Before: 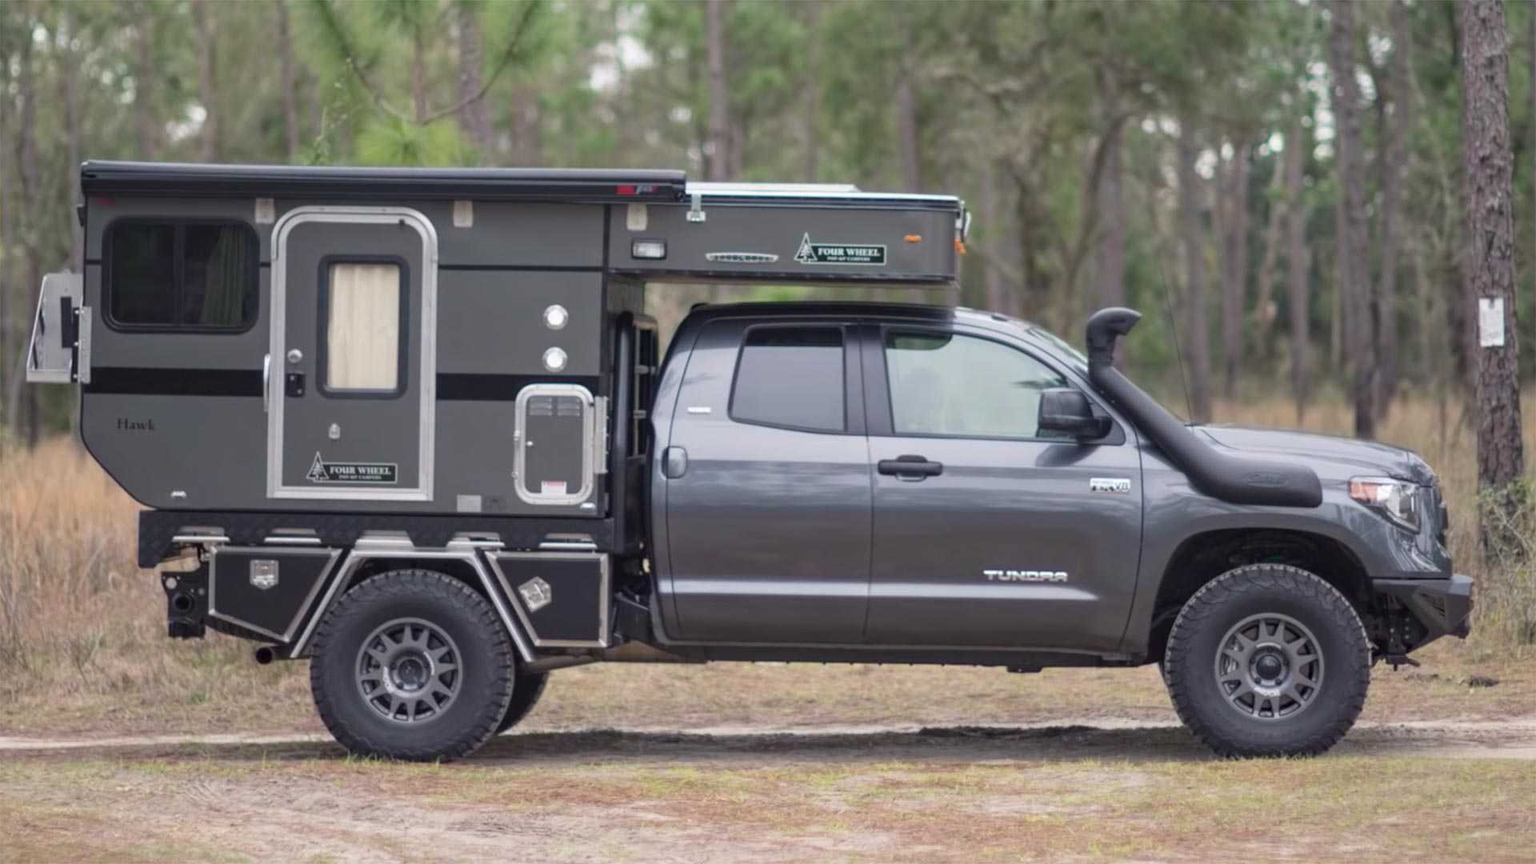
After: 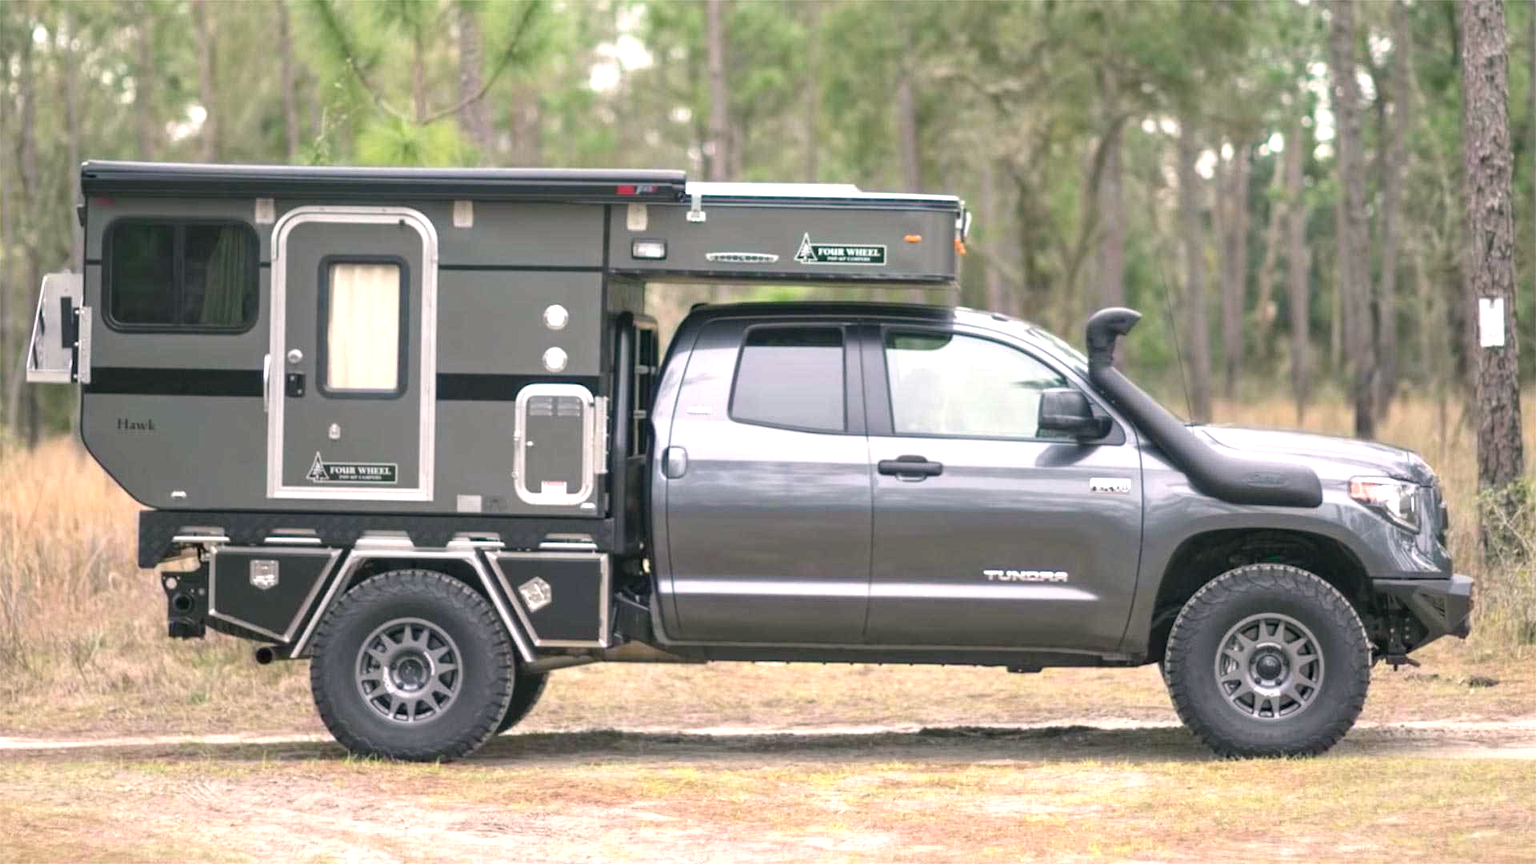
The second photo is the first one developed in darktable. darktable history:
exposure: black level correction 0, exposure 0.9 EV, compensate exposure bias true, compensate highlight preservation false
color correction: highlights a* 4.02, highlights b* 4.98, shadows a* -7.55, shadows b* 4.98
